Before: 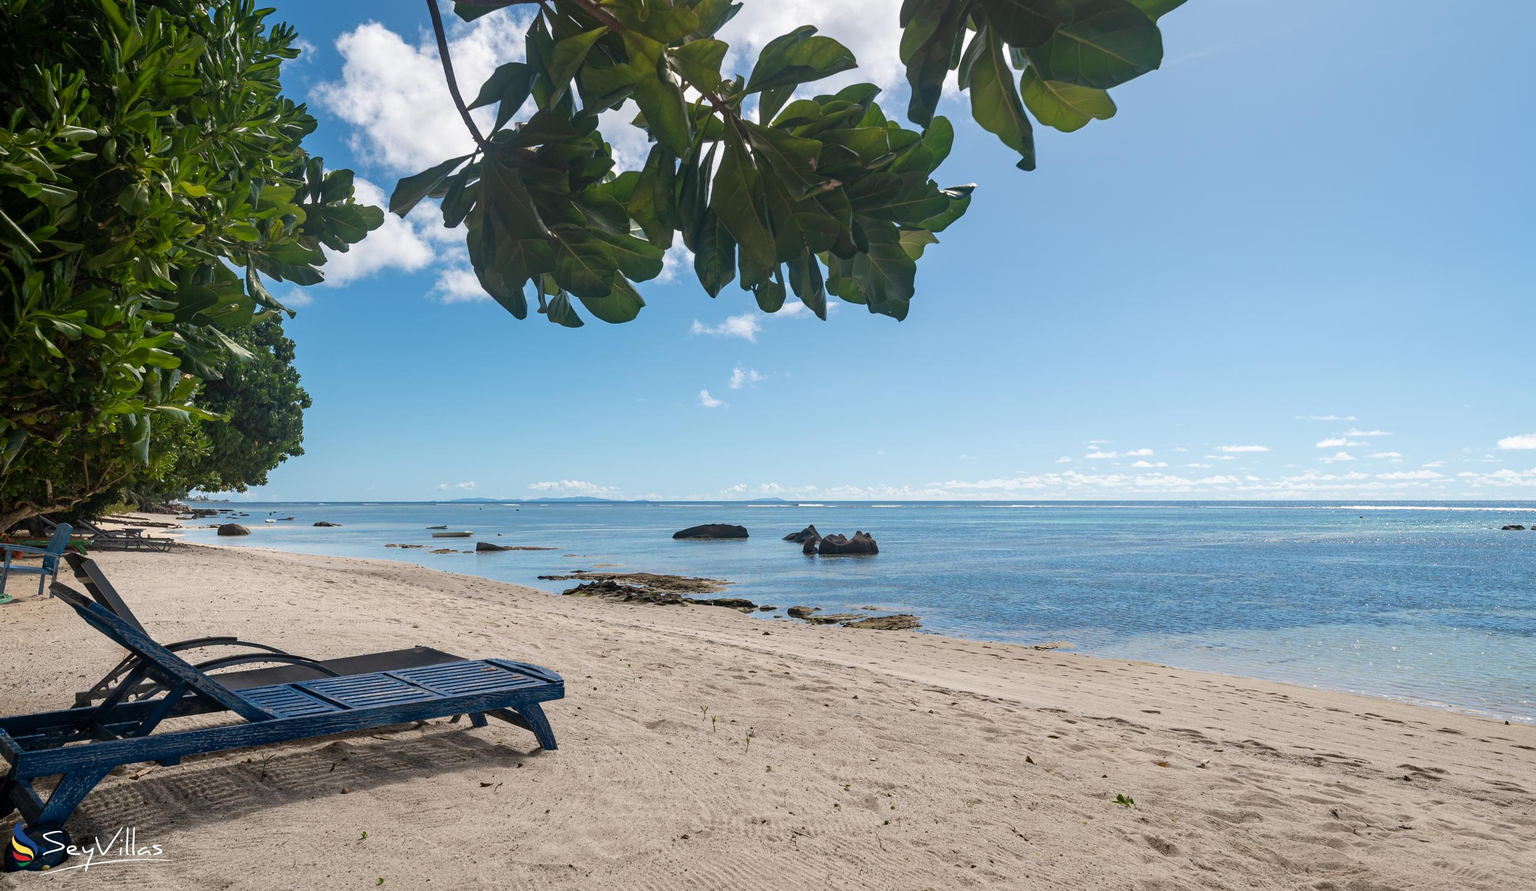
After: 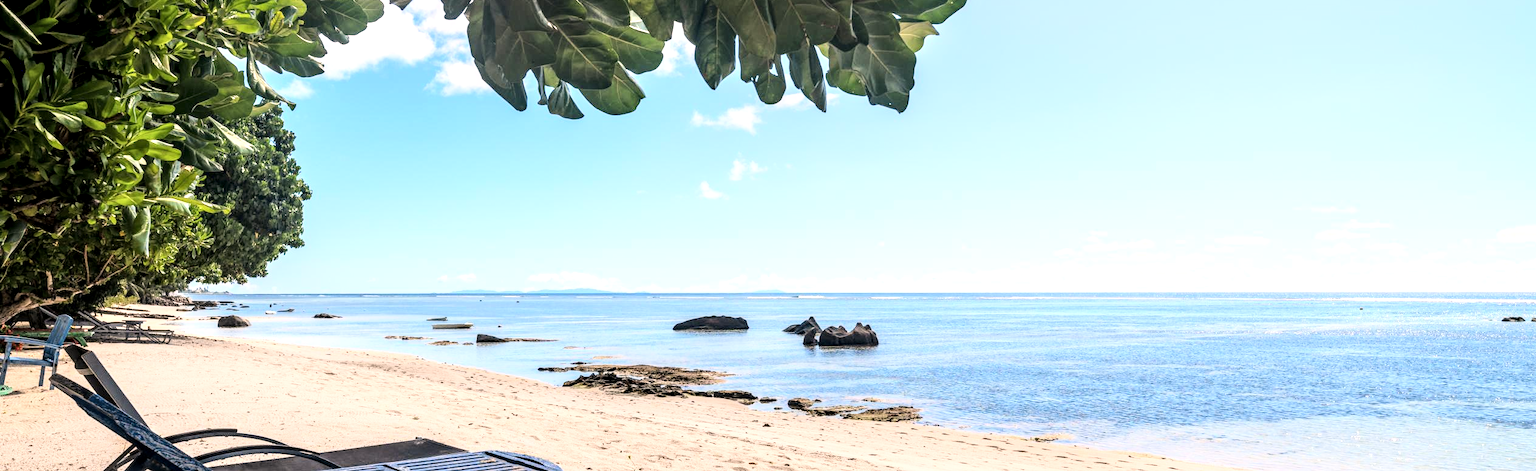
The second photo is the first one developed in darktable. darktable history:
exposure: exposure 0.2 EV, compensate highlight preservation false
local contrast: detail 150%
crop and rotate: top 23.398%, bottom 23.598%
color zones: curves: ch1 [(0, 0.469) (0.01, 0.469) (0.12, 0.446) (0.248, 0.469) (0.5, 0.5) (0.748, 0.5) (0.99, 0.469) (1, 0.469)]
base curve: curves: ch0 [(0, 0.003) (0.001, 0.002) (0.006, 0.004) (0.02, 0.022) (0.048, 0.086) (0.094, 0.234) (0.162, 0.431) (0.258, 0.629) (0.385, 0.8) (0.548, 0.918) (0.751, 0.988) (1, 1)]
color correction: highlights a* 5.84, highlights b* 4.74
